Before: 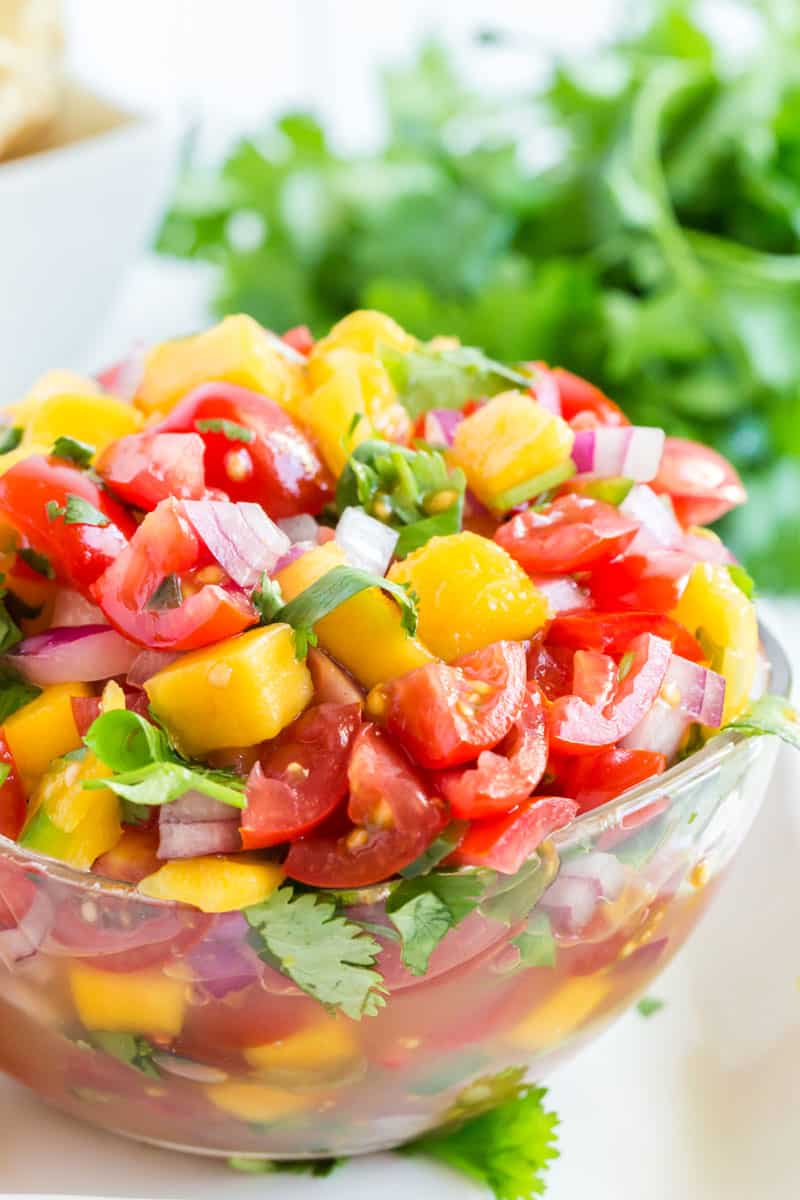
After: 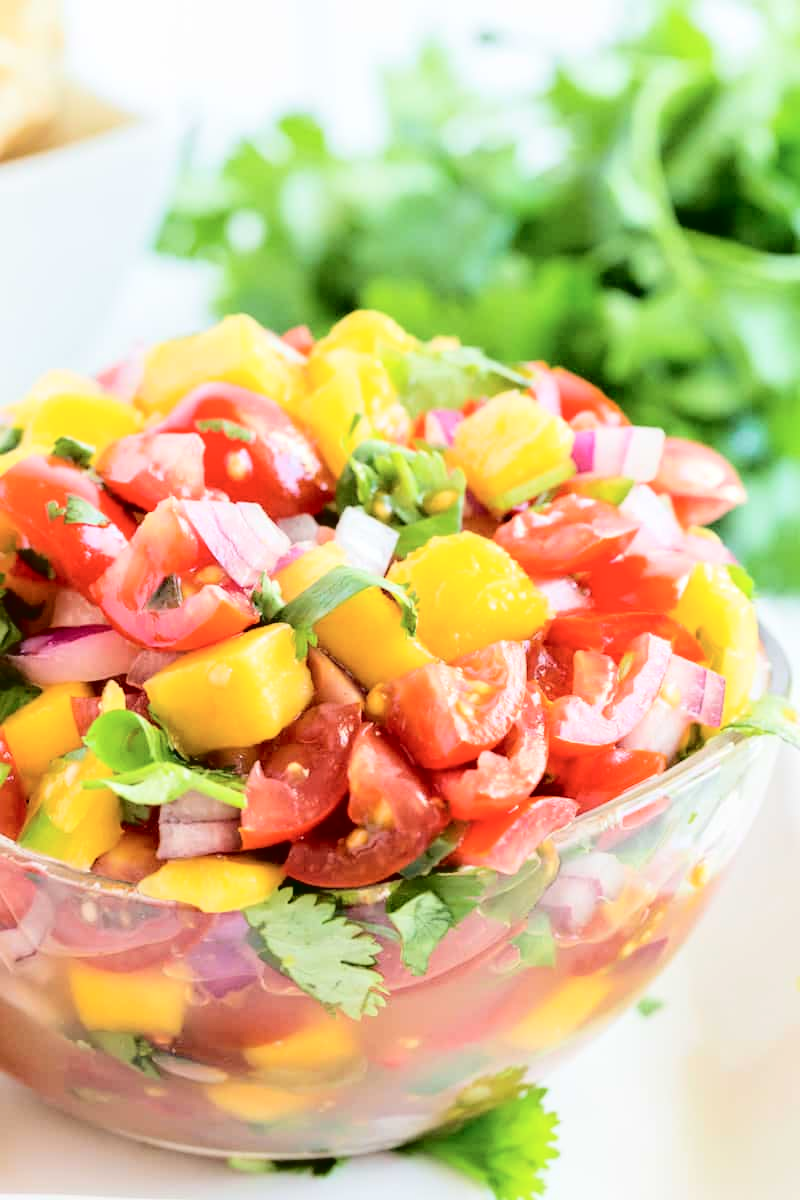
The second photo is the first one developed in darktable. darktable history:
tone curve: curves: ch0 [(0, 0) (0.003, 0.03) (0.011, 0.03) (0.025, 0.033) (0.044, 0.035) (0.069, 0.04) (0.1, 0.046) (0.136, 0.052) (0.177, 0.08) (0.224, 0.121) (0.277, 0.225) (0.335, 0.343) (0.399, 0.456) (0.468, 0.555) (0.543, 0.647) (0.623, 0.732) (0.709, 0.808) (0.801, 0.886) (0.898, 0.947) (1, 1)], color space Lab, independent channels, preserve colors none
